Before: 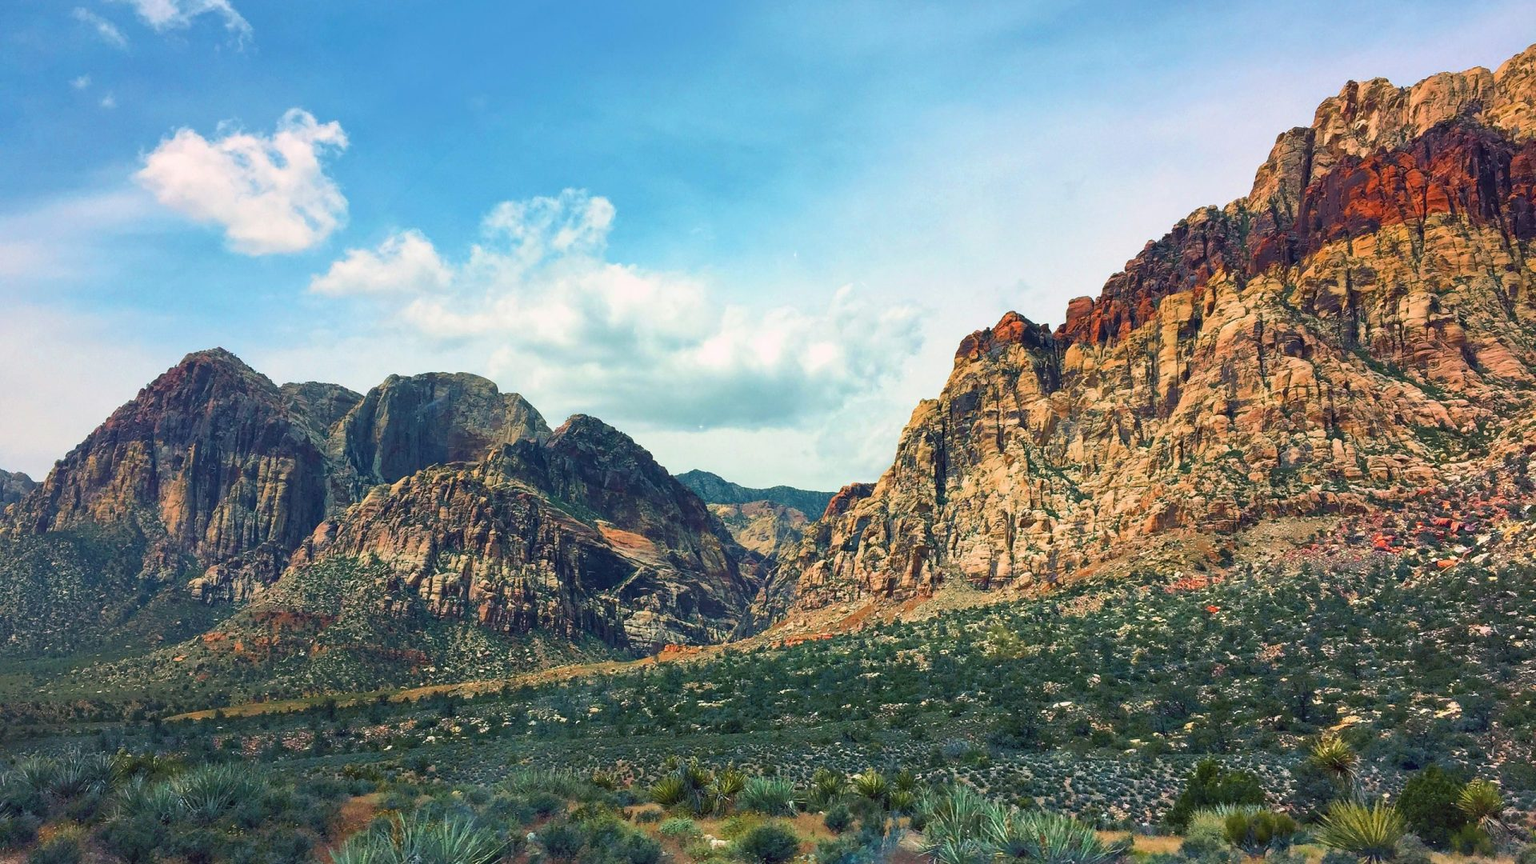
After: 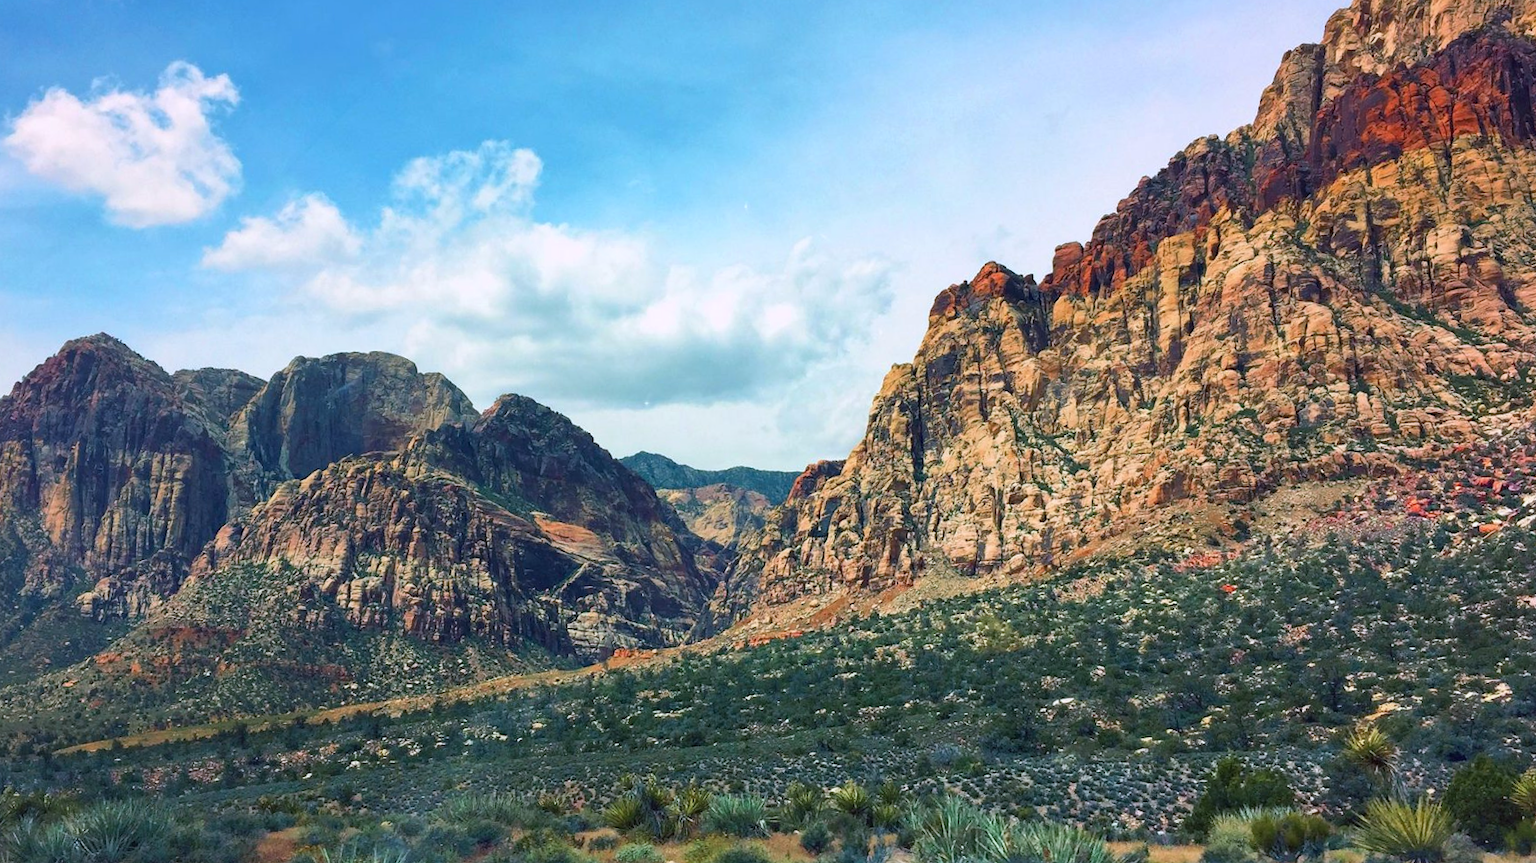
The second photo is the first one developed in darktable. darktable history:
crop and rotate: angle 1.96°, left 5.673%, top 5.673%
color calibration: illuminant as shot in camera, x 0.358, y 0.373, temperature 4628.91 K
